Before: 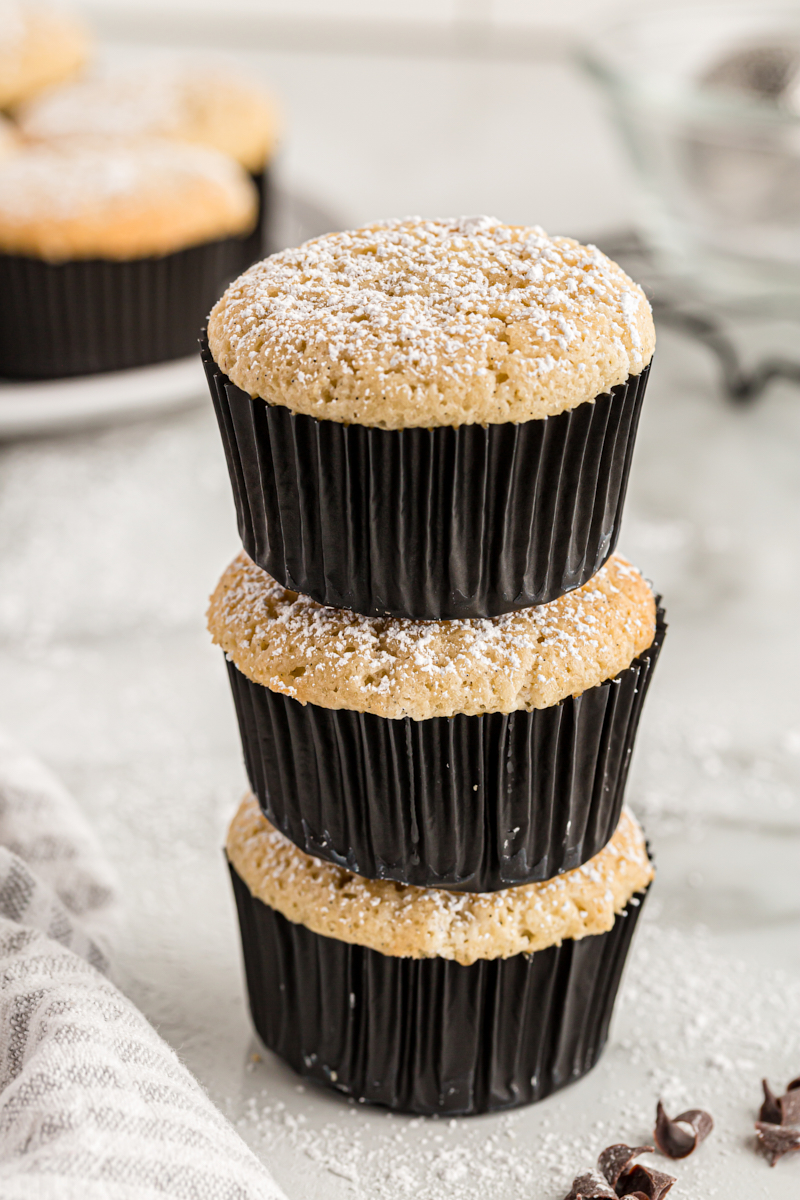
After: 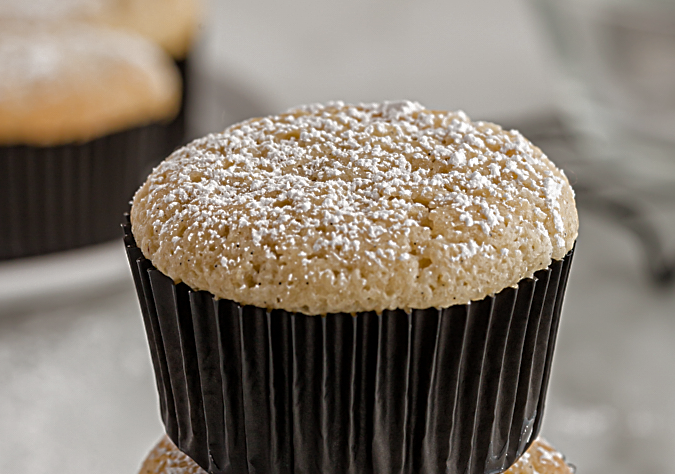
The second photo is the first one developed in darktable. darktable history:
crop and rotate: left 9.687%, top 9.655%, right 5.874%, bottom 50.796%
sharpen: on, module defaults
base curve: curves: ch0 [(0, 0) (0.841, 0.609) (1, 1)]
